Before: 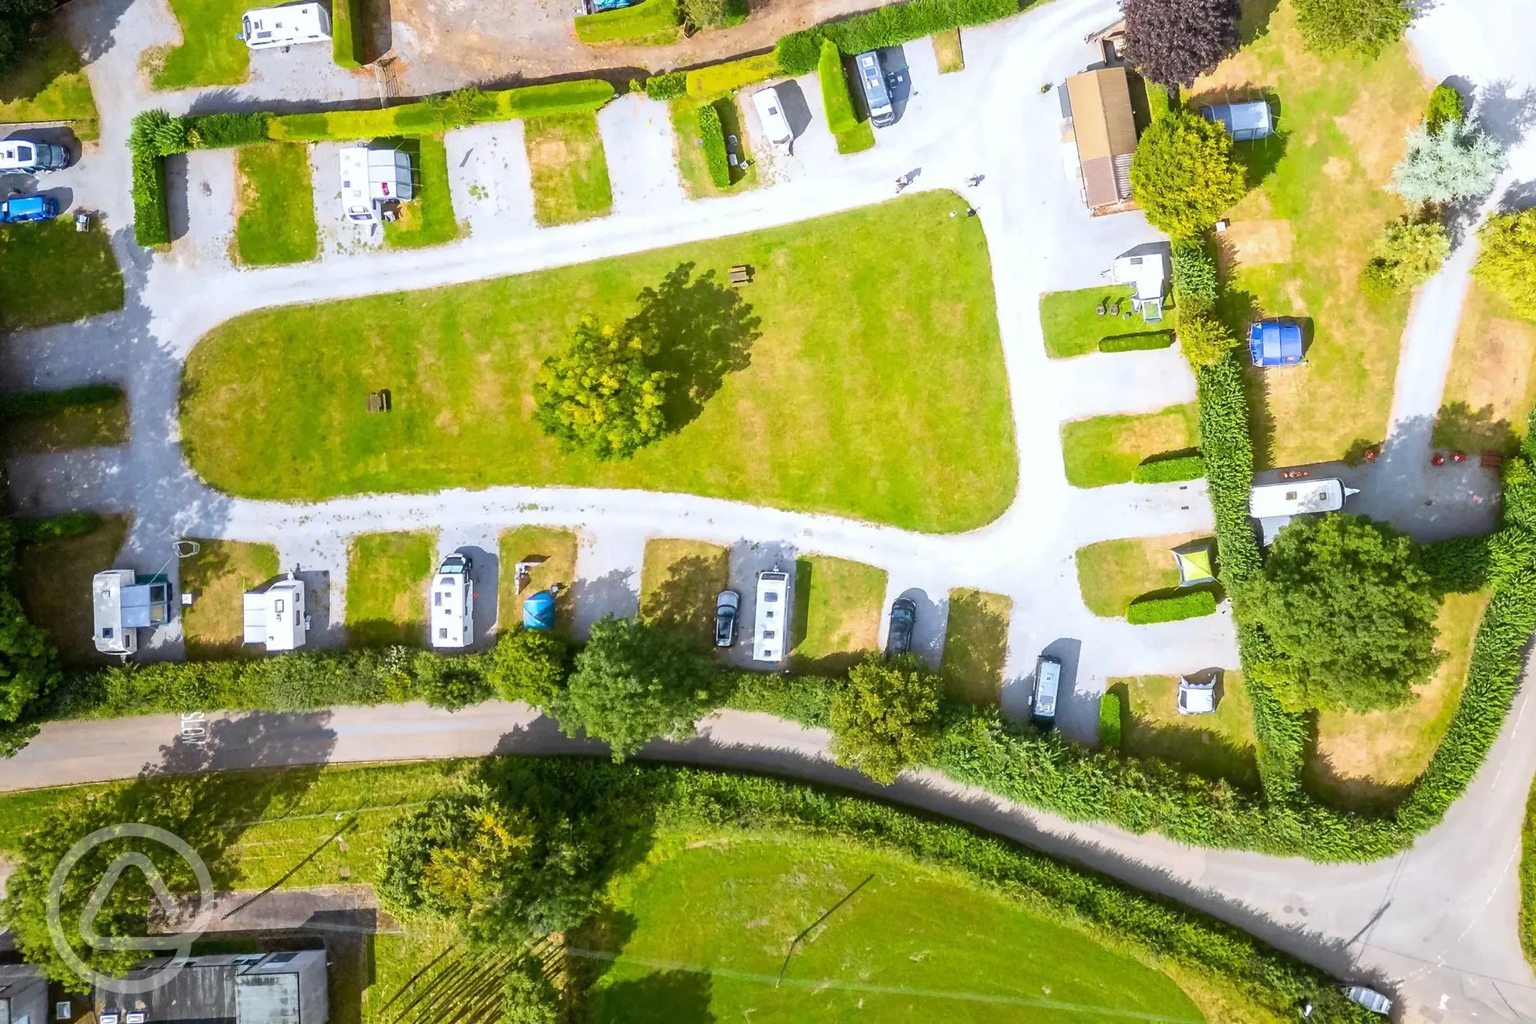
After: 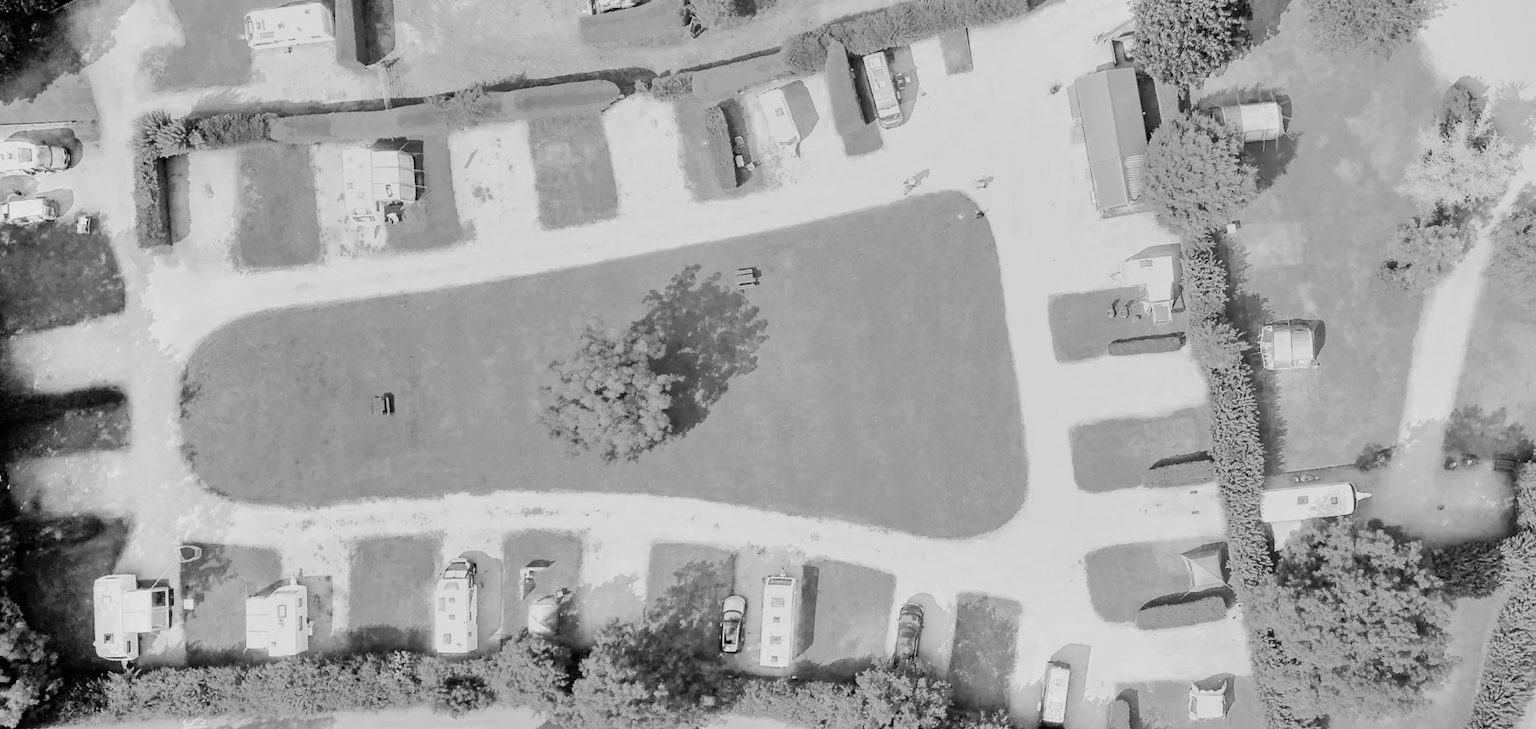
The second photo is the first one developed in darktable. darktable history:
tone equalizer: -7 EV 0.161 EV, -6 EV 0.581 EV, -5 EV 1.16 EV, -4 EV 1.32 EV, -3 EV 1.16 EV, -2 EV 0.6 EV, -1 EV 0.158 EV, edges refinement/feathering 500, mask exposure compensation -1.57 EV, preserve details no
exposure: exposure 0.297 EV, compensate exposure bias true, compensate highlight preservation false
filmic rgb: black relative exposure -7.65 EV, white relative exposure 4.56 EV, hardness 3.61, iterations of high-quality reconstruction 10
shadows and highlights: soften with gaussian
crop: bottom 28.728%
color zones: curves: ch0 [(0, 0.613) (0.01, 0.613) (0.245, 0.448) (0.498, 0.529) (0.642, 0.665) (0.879, 0.777) (0.99, 0.613)]; ch1 [(0, 0) (0.143, 0) (0.286, 0) (0.429, 0) (0.571, 0) (0.714, 0) (0.857, 0)]
